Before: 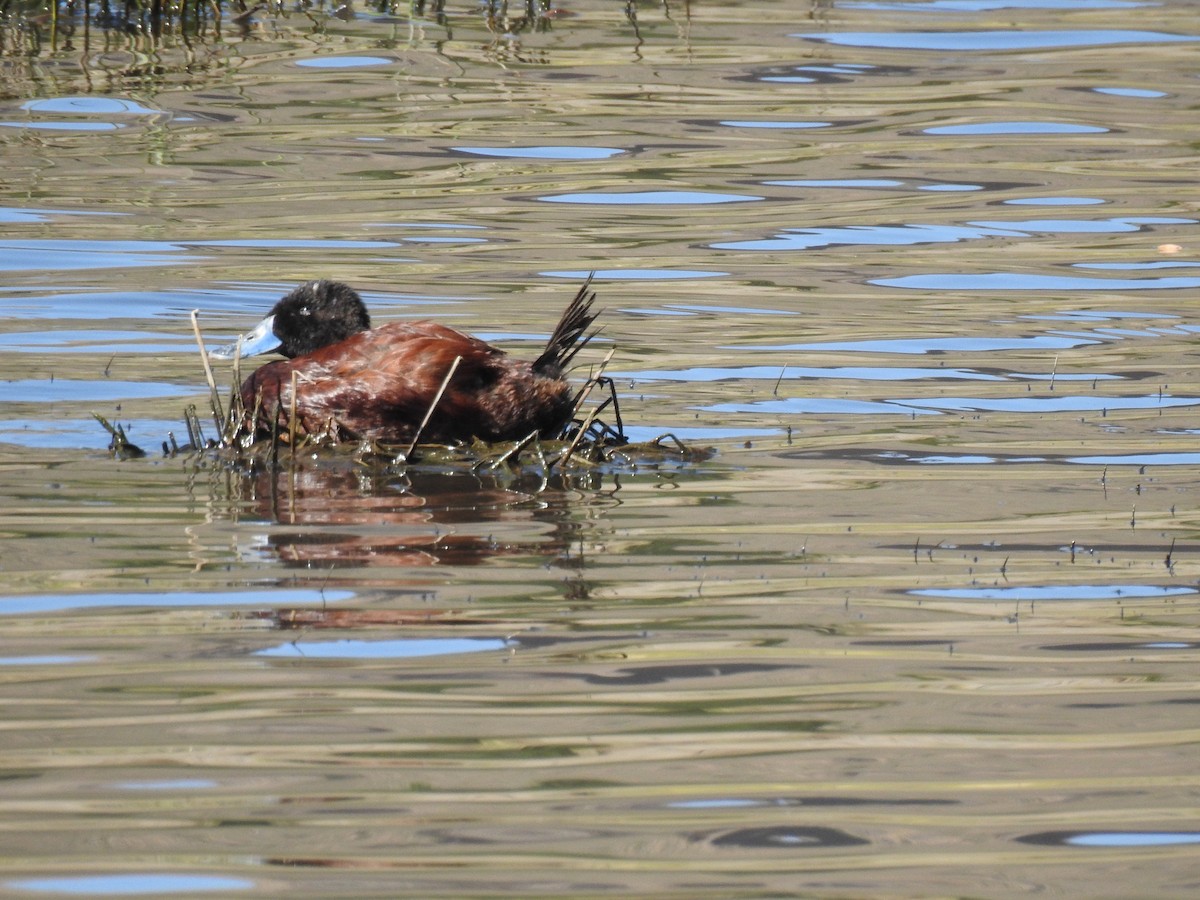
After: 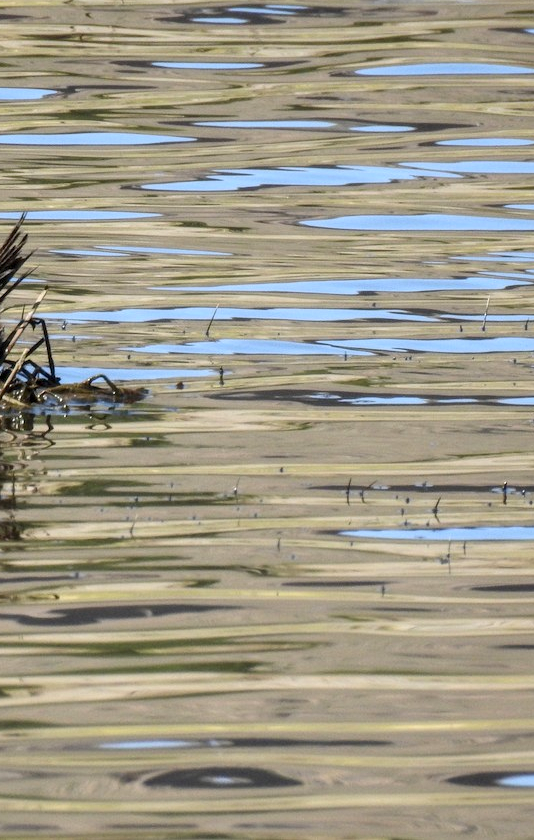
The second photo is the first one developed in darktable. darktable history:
local contrast: detail 130%
contrast brightness saturation: contrast 0.147, brightness -0.013, saturation 0.105
crop: left 47.392%, top 6.655%, right 8.108%
